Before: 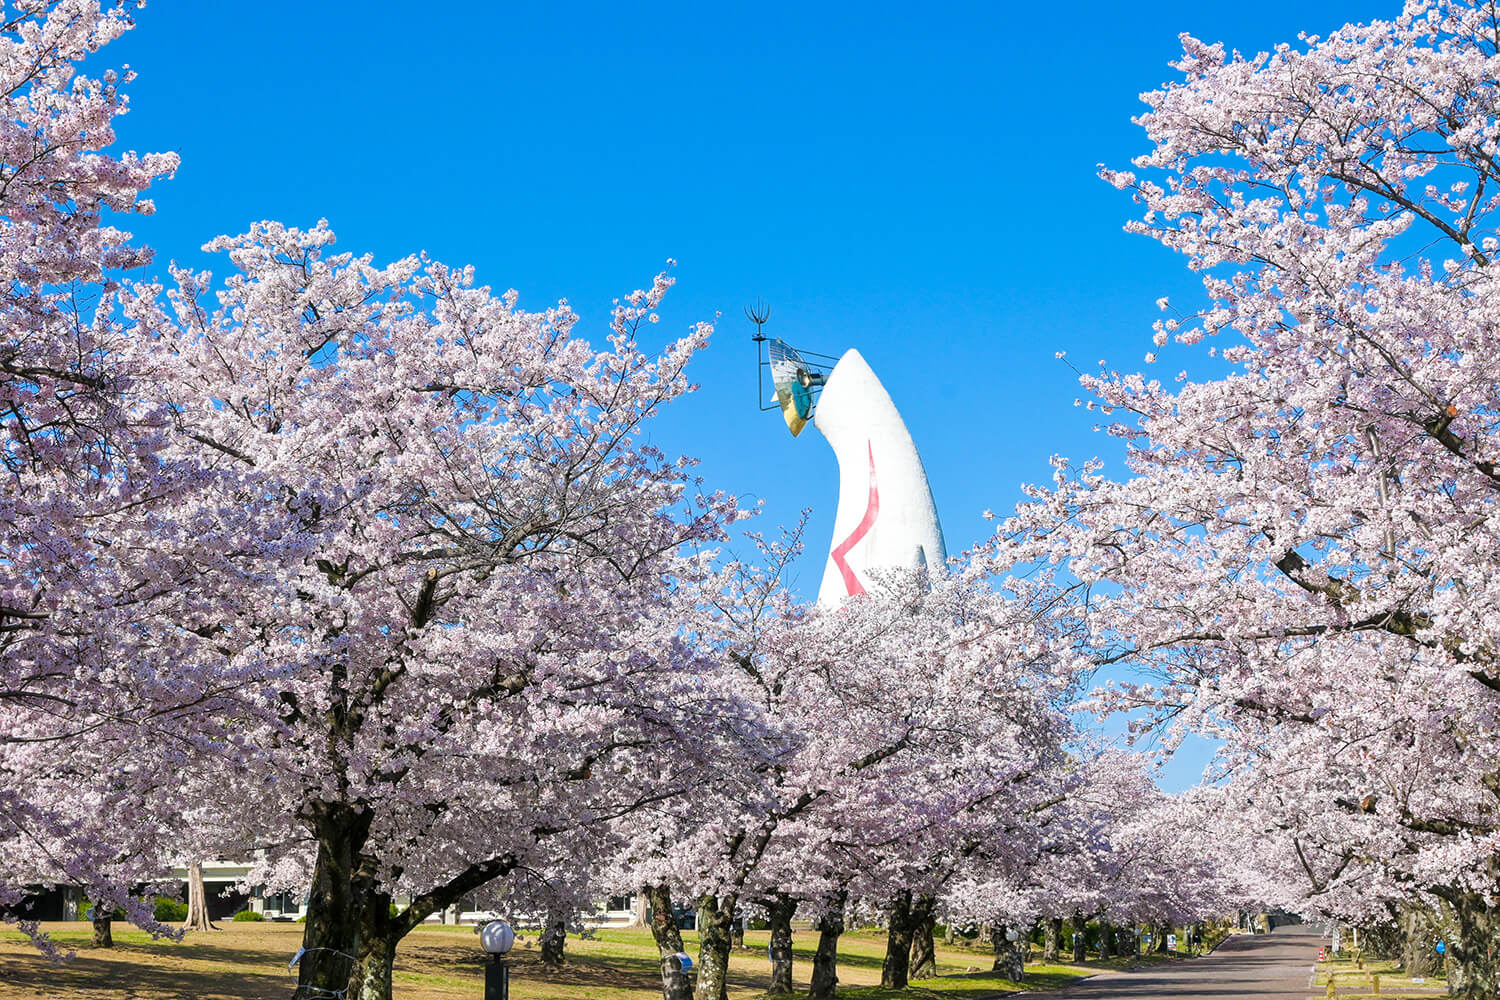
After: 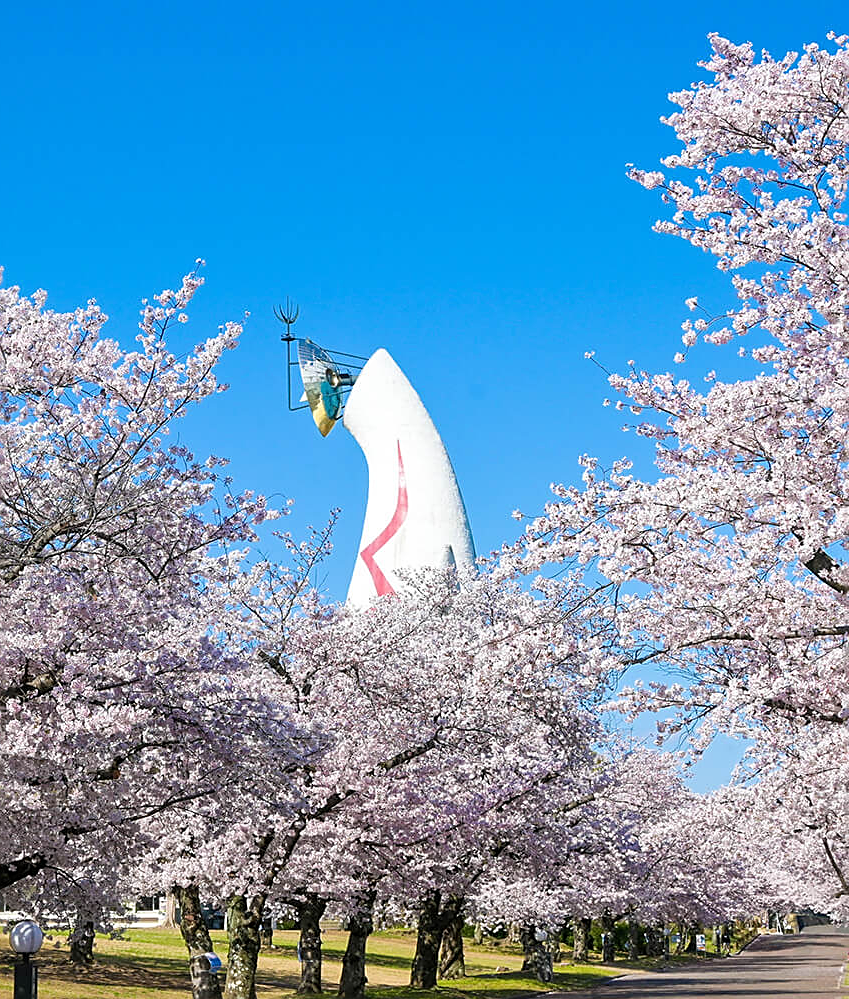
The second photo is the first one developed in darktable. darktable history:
sharpen: on, module defaults
crop: left 31.458%, top 0%, right 11.876%
